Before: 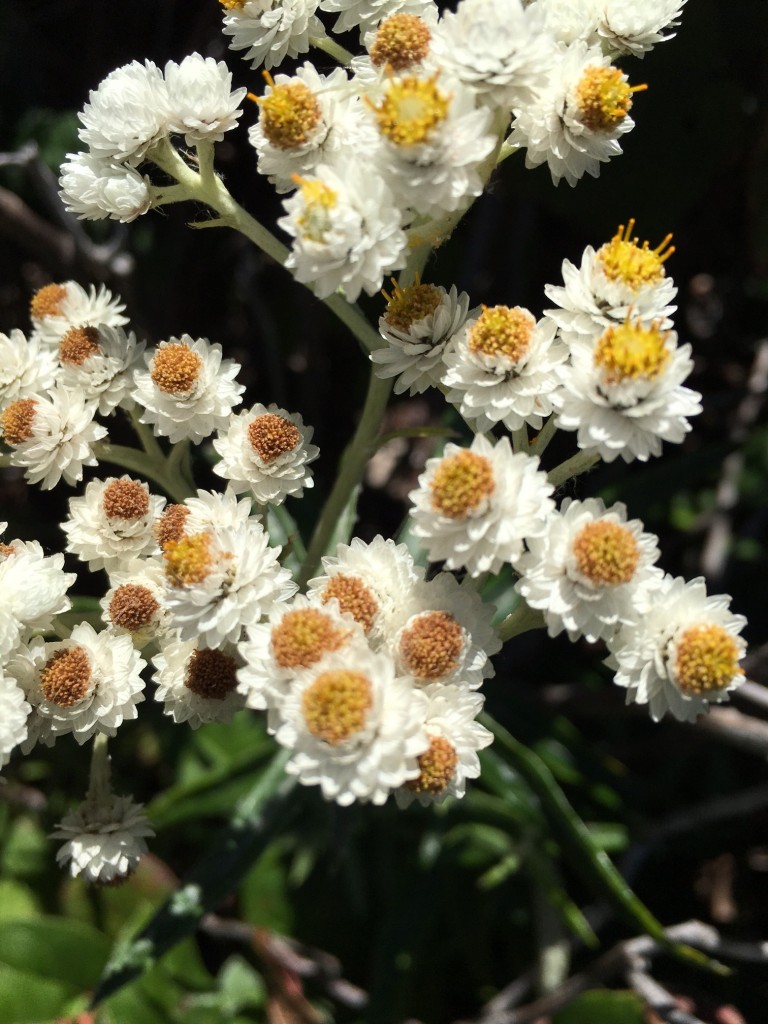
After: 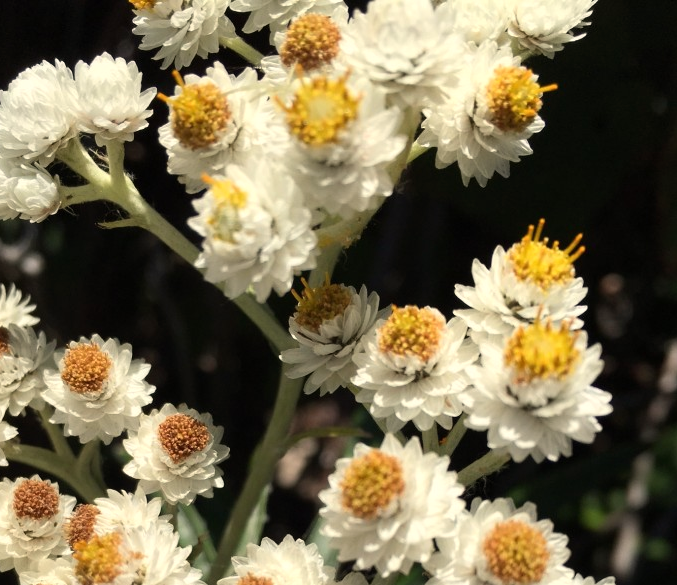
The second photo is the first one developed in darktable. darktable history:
white balance: red 1.045, blue 0.932
crop and rotate: left 11.812%, bottom 42.776%
